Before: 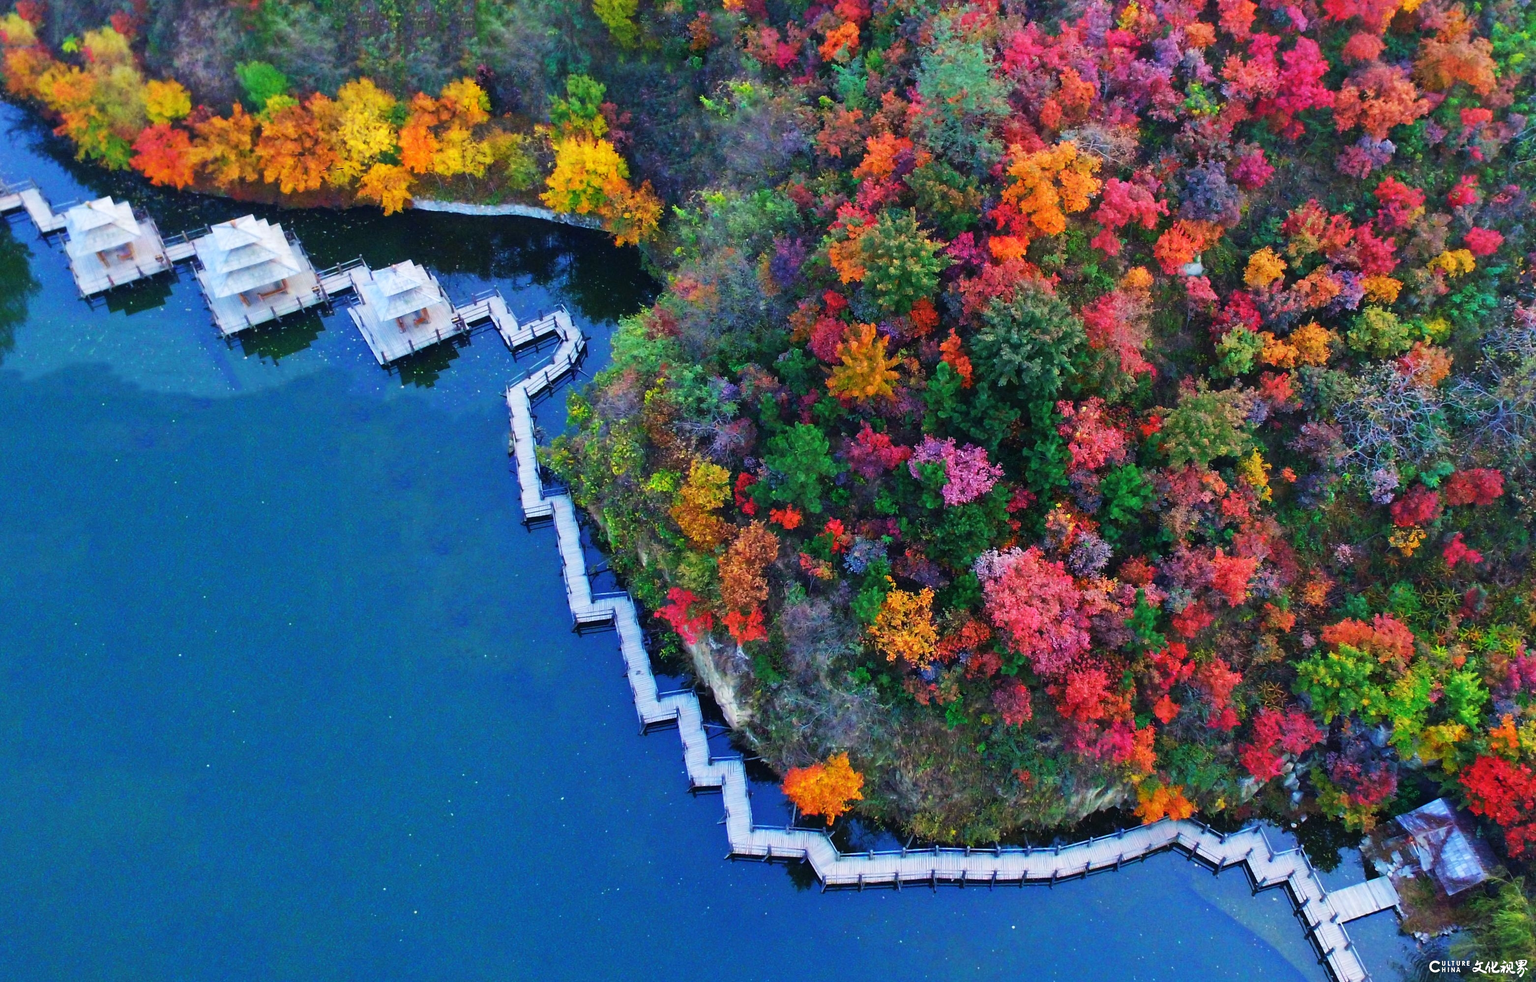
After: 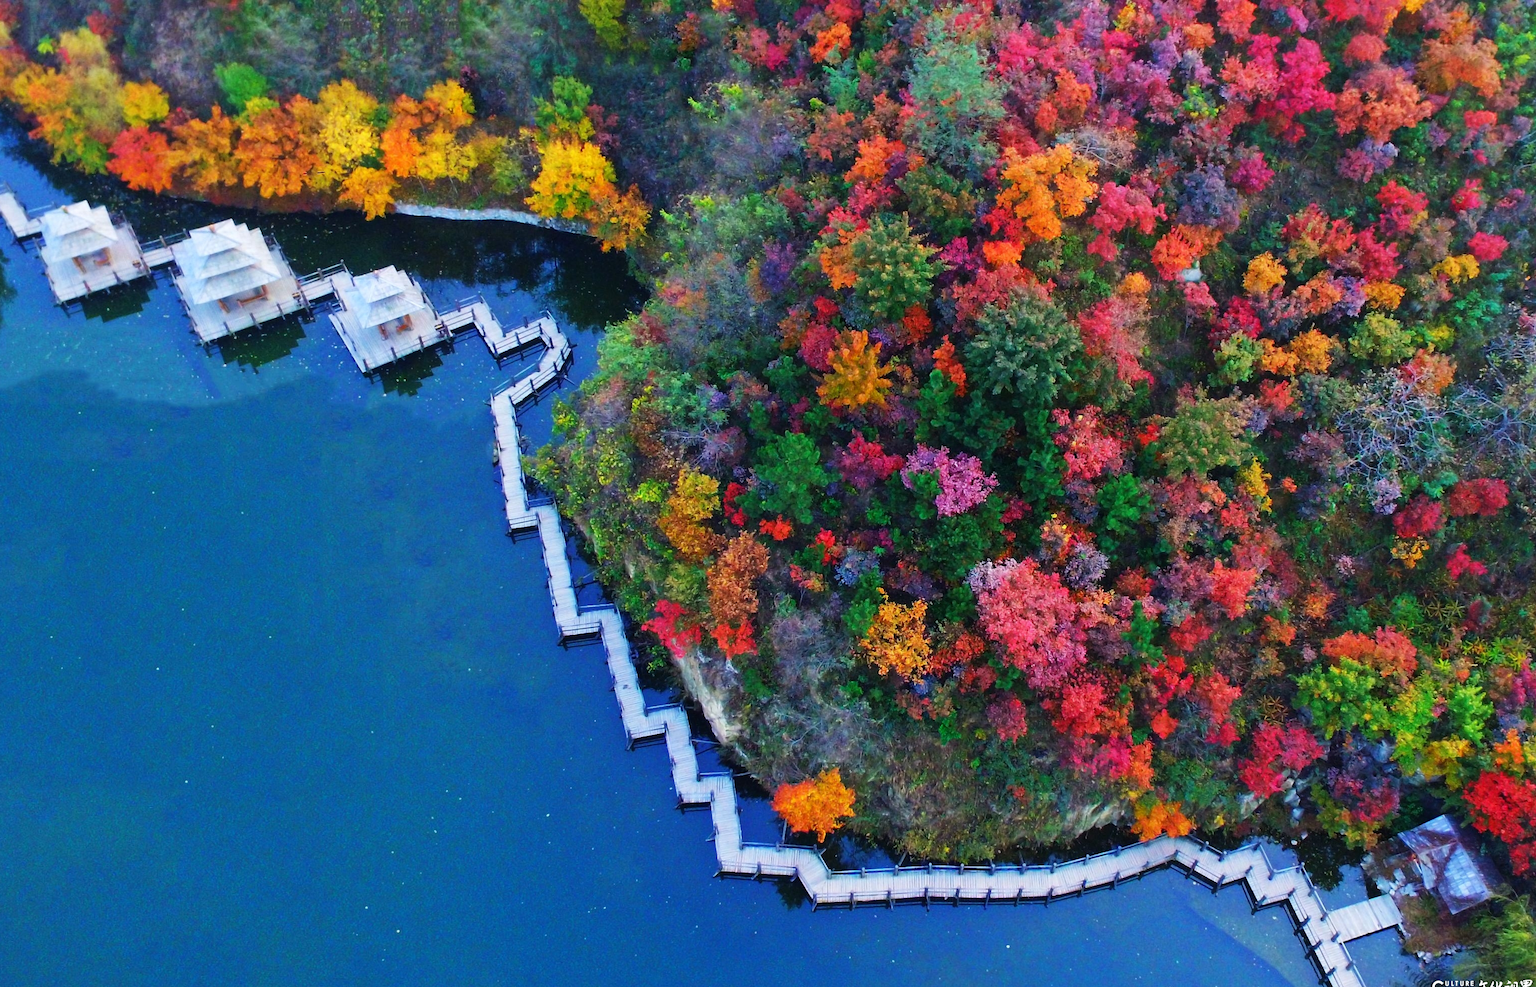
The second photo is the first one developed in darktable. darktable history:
crop: left 1.677%, right 0.287%, bottom 1.491%
shadows and highlights: shadows -23.6, highlights 47.4, soften with gaussian
base curve: curves: ch0 [(0, 0) (0.297, 0.298) (1, 1)], preserve colors none
